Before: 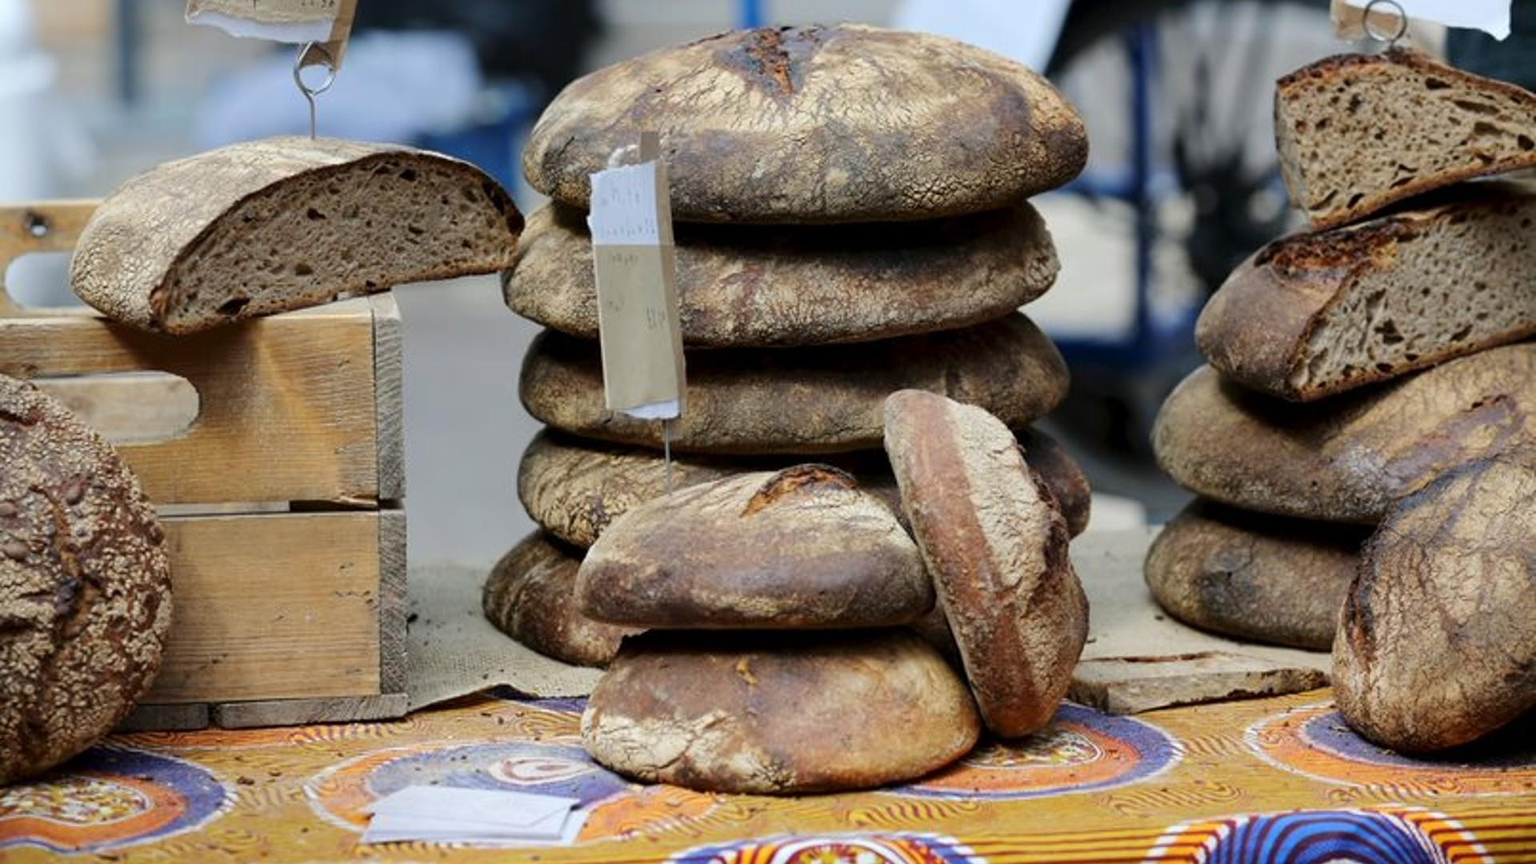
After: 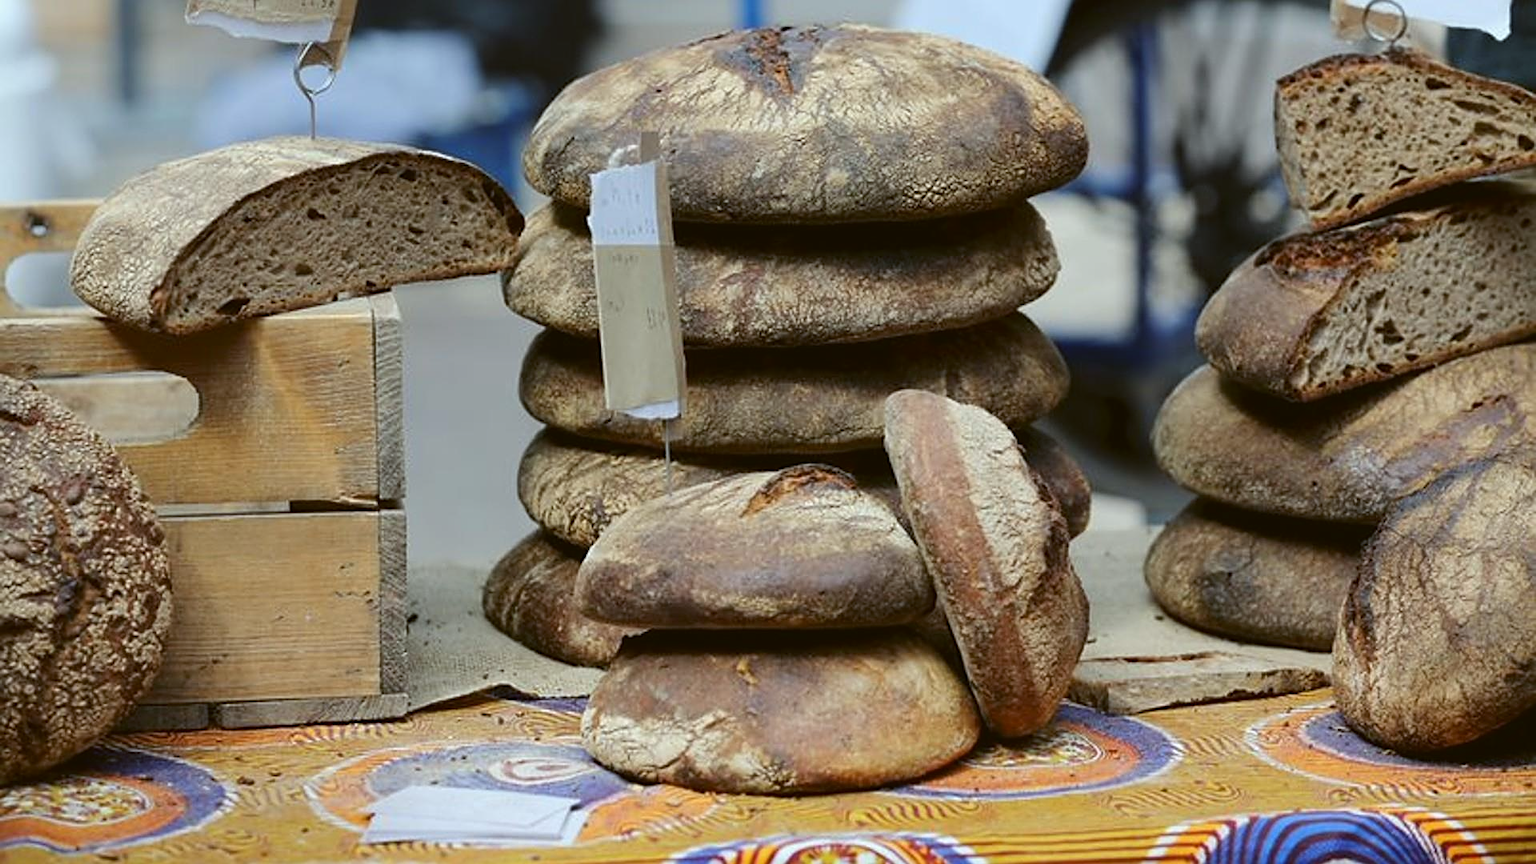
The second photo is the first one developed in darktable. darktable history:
color balance: lift [1.004, 1.002, 1.002, 0.998], gamma [1, 1.007, 1.002, 0.993], gain [1, 0.977, 1.013, 1.023], contrast -3.64%
sharpen: on, module defaults
